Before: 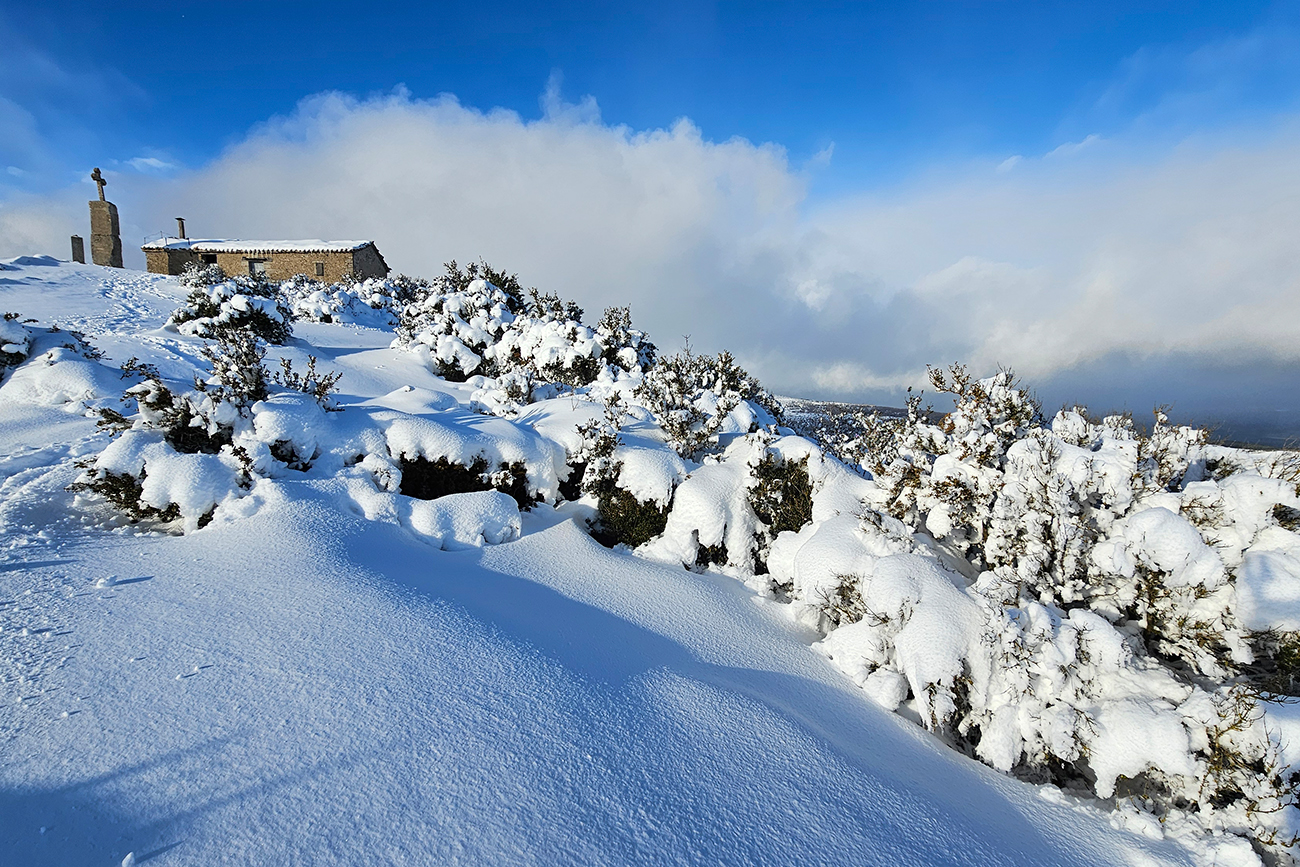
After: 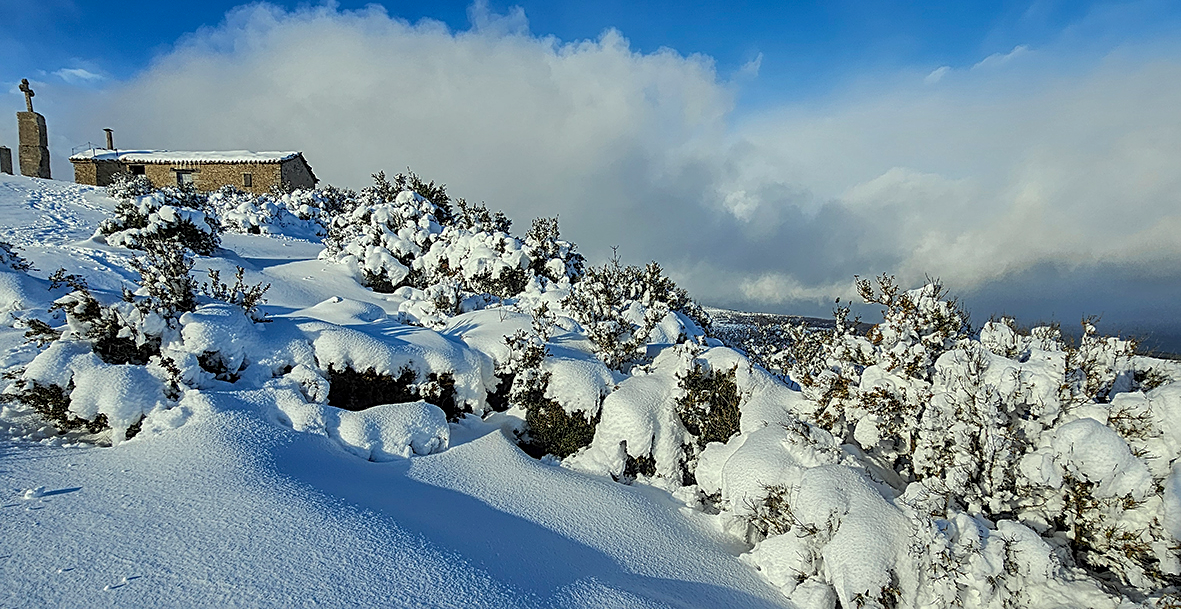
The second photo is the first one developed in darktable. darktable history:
exposure: exposure -0.242 EV, compensate highlight preservation false
color correction: highlights a* -4.28, highlights b* 6.53
local contrast: detail 144%
shadows and highlights: on, module defaults
sharpen: on, module defaults
crop: left 5.596%, top 10.314%, right 3.534%, bottom 19.395%
